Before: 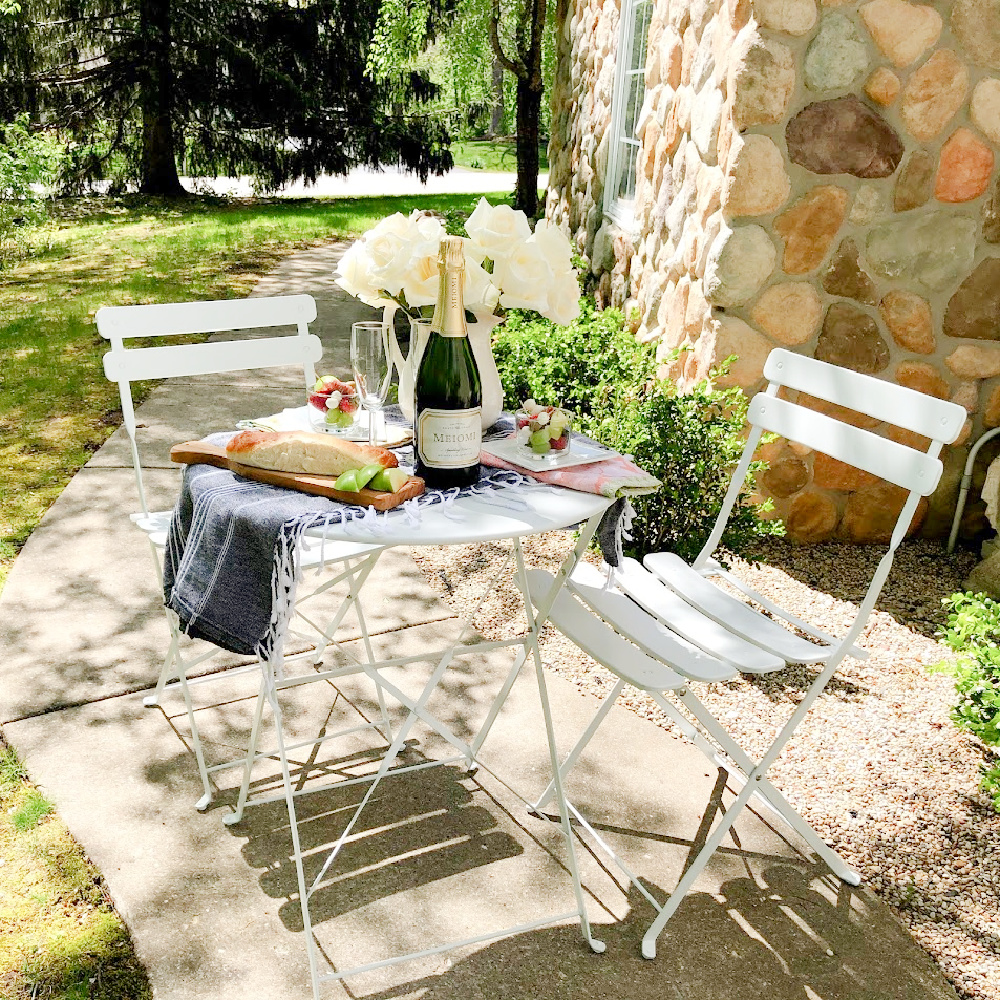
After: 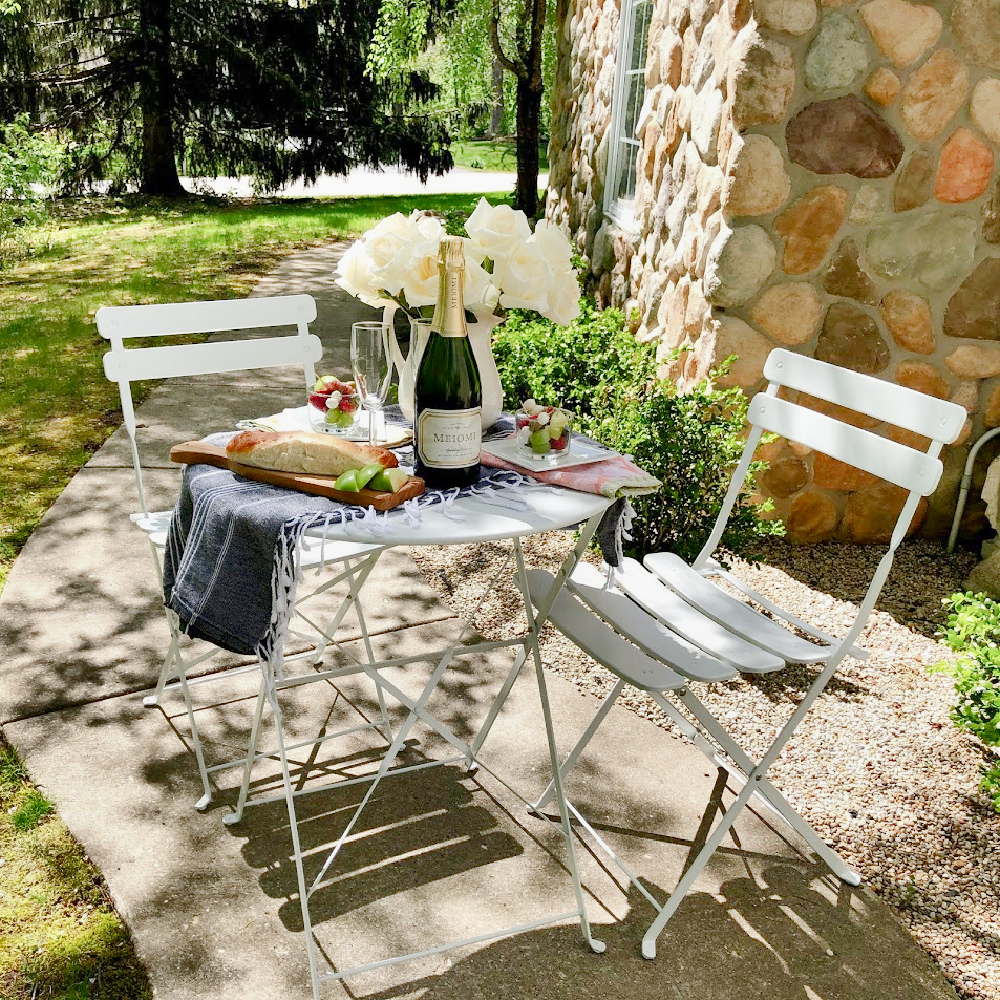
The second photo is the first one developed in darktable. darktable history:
exposure: exposure -0.07 EV, compensate exposure bias true, compensate highlight preservation false
shadows and highlights: shadows 20.89, highlights -81.31, soften with gaussian
